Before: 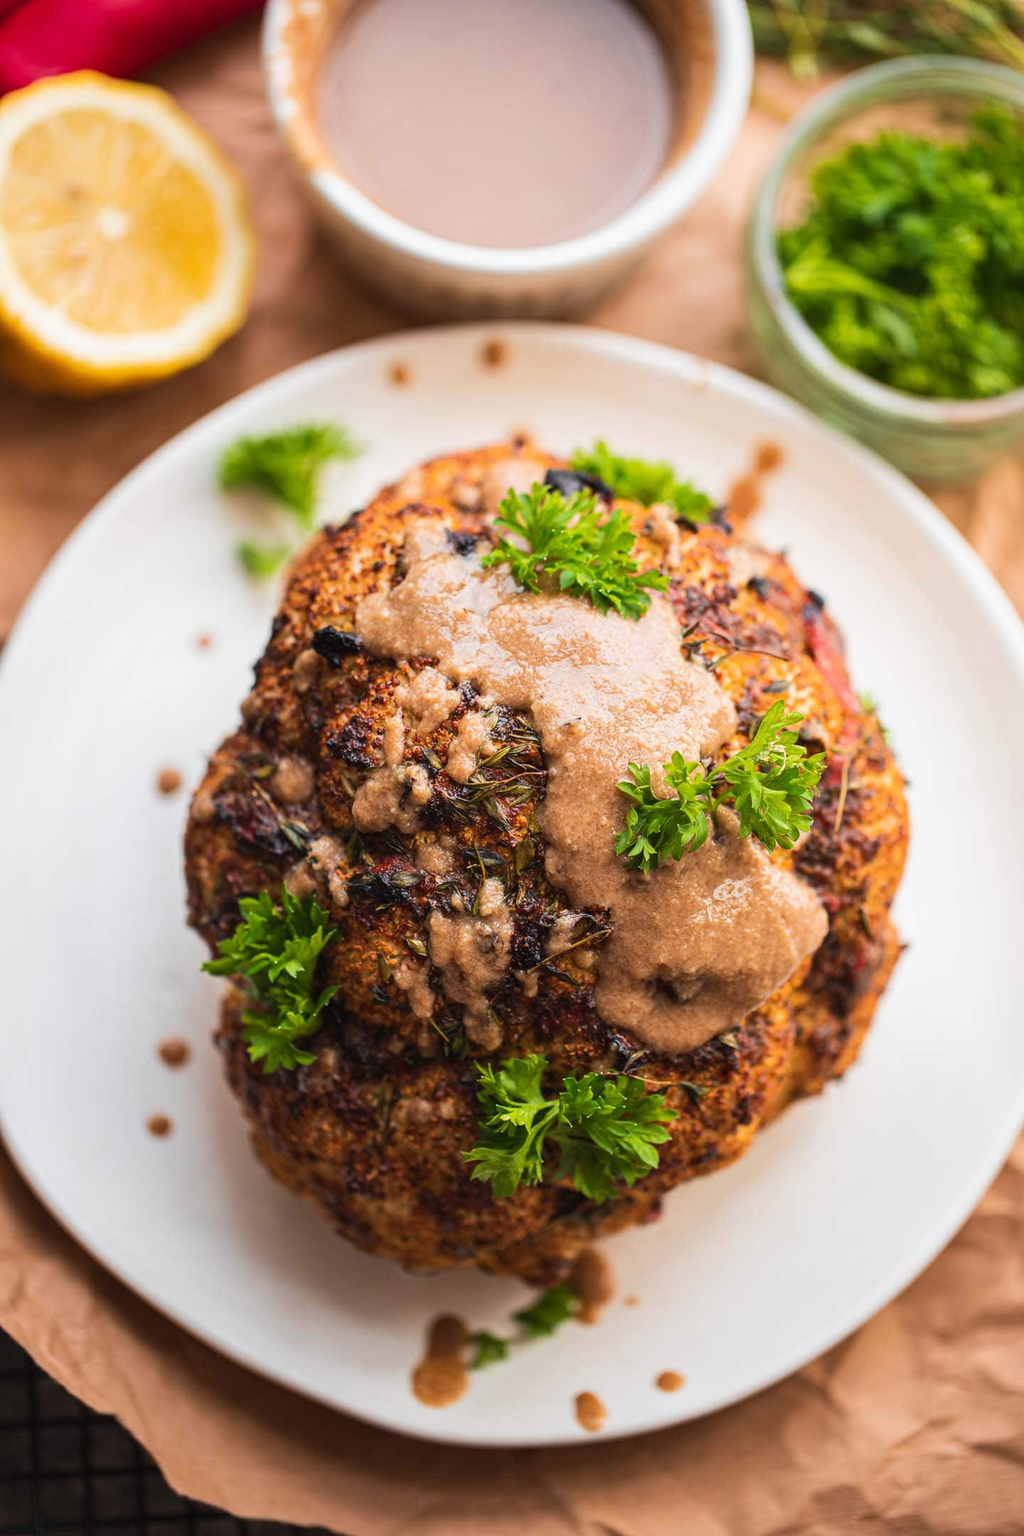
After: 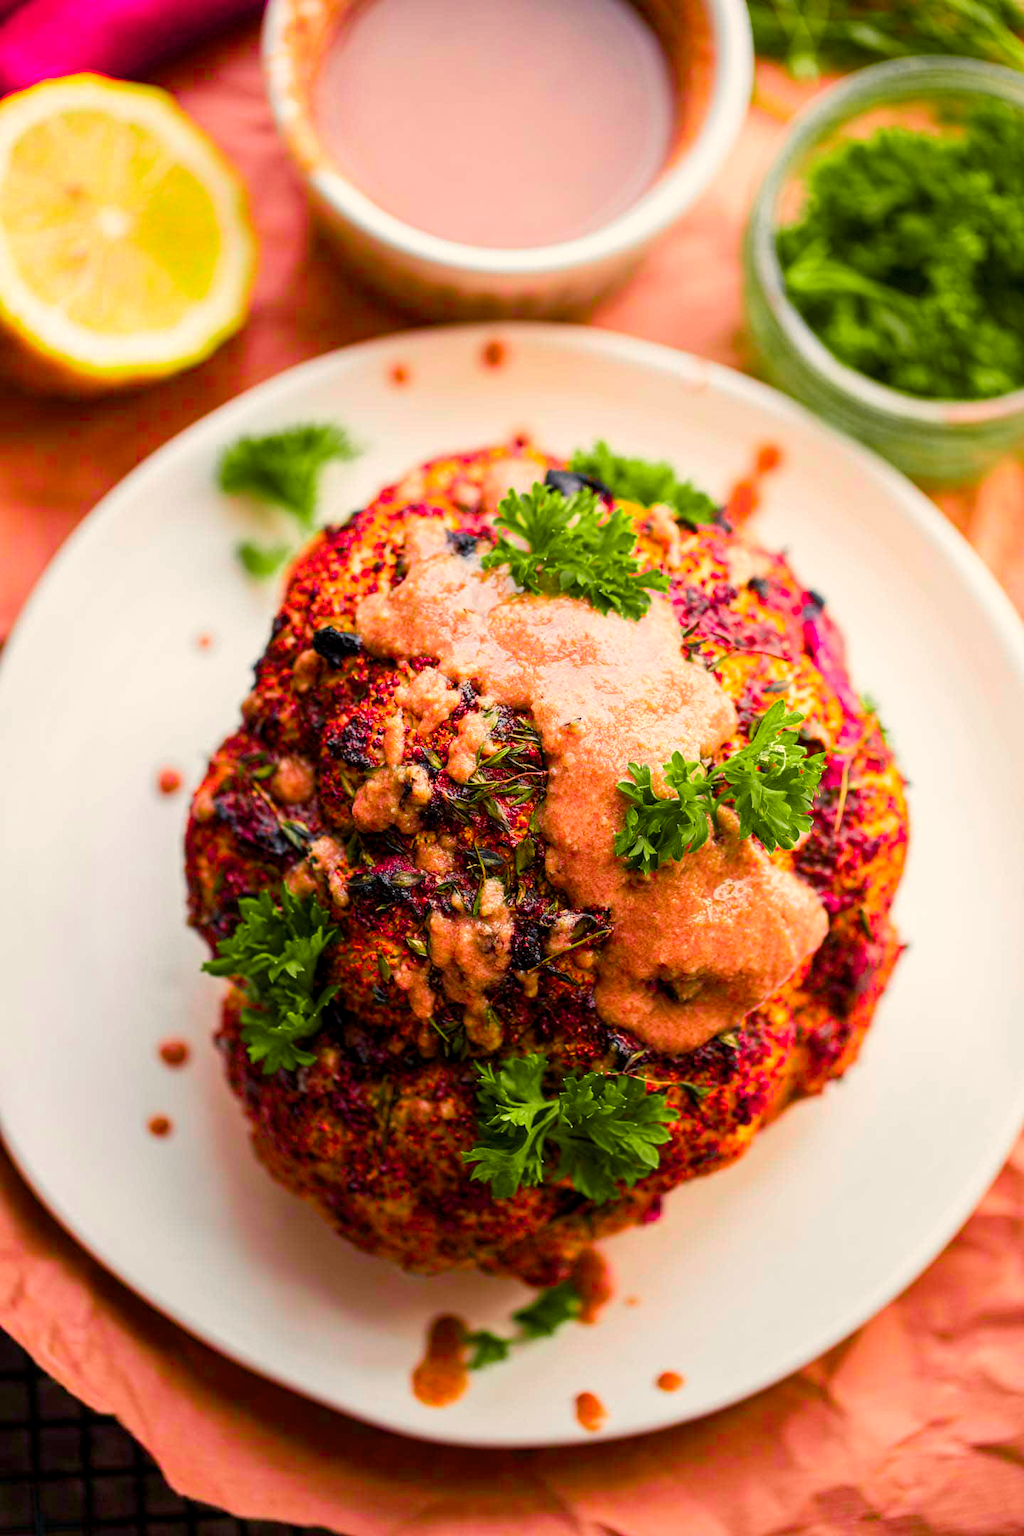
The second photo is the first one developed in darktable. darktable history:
color balance rgb: shadows lift › chroma 3%, shadows lift › hue 240.84°, highlights gain › chroma 3%, highlights gain › hue 73.2°, global offset › luminance -0.5%, perceptual saturation grading › global saturation 20%, perceptual saturation grading › highlights -25%, perceptual saturation grading › shadows 50%, global vibrance 25.26%
color zones: curves: ch0 [(0, 0.533) (0.126, 0.533) (0.234, 0.533) (0.368, 0.357) (0.5, 0.5) (0.625, 0.5) (0.74, 0.637) (0.875, 0.5)]; ch1 [(0.004, 0.708) (0.129, 0.662) (0.25, 0.5) (0.375, 0.331) (0.496, 0.396) (0.625, 0.649) (0.739, 0.26) (0.875, 0.5) (1, 0.478)]; ch2 [(0, 0.409) (0.132, 0.403) (0.236, 0.558) (0.379, 0.448) (0.5, 0.5) (0.625, 0.5) (0.691, 0.39) (0.875, 0.5)]
